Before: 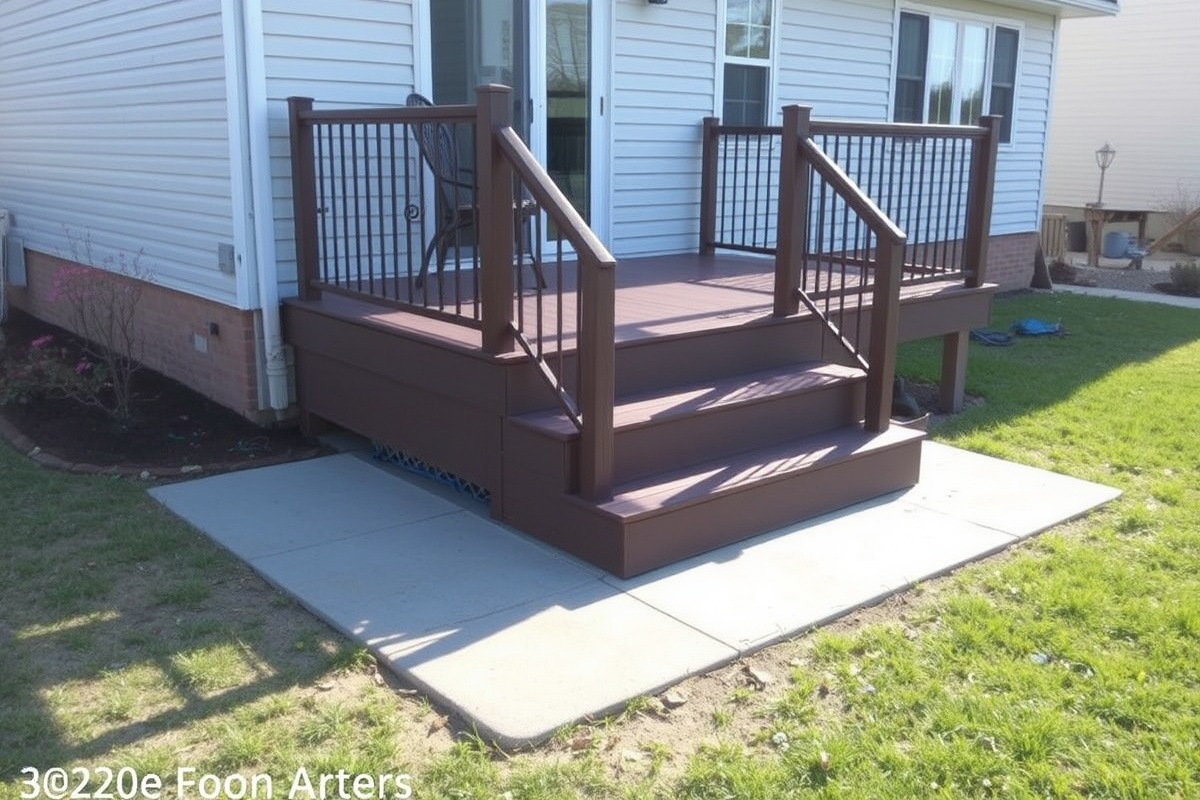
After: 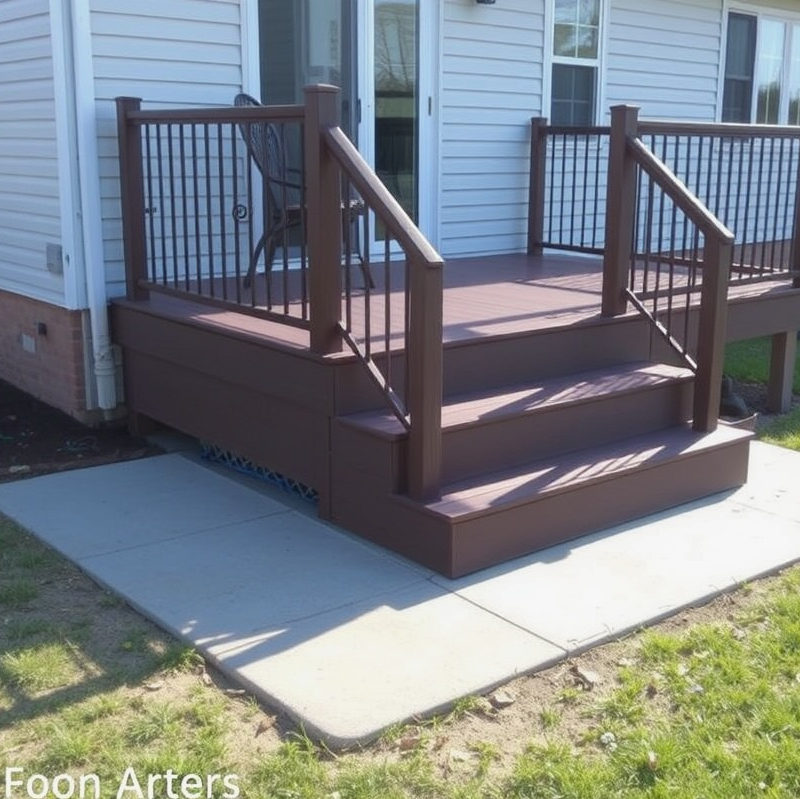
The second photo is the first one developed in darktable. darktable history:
crop and rotate: left 14.341%, right 18.974%
shadows and highlights: shadows -20.5, white point adjustment -2.06, highlights -34.77, highlights color adjustment 0.497%
